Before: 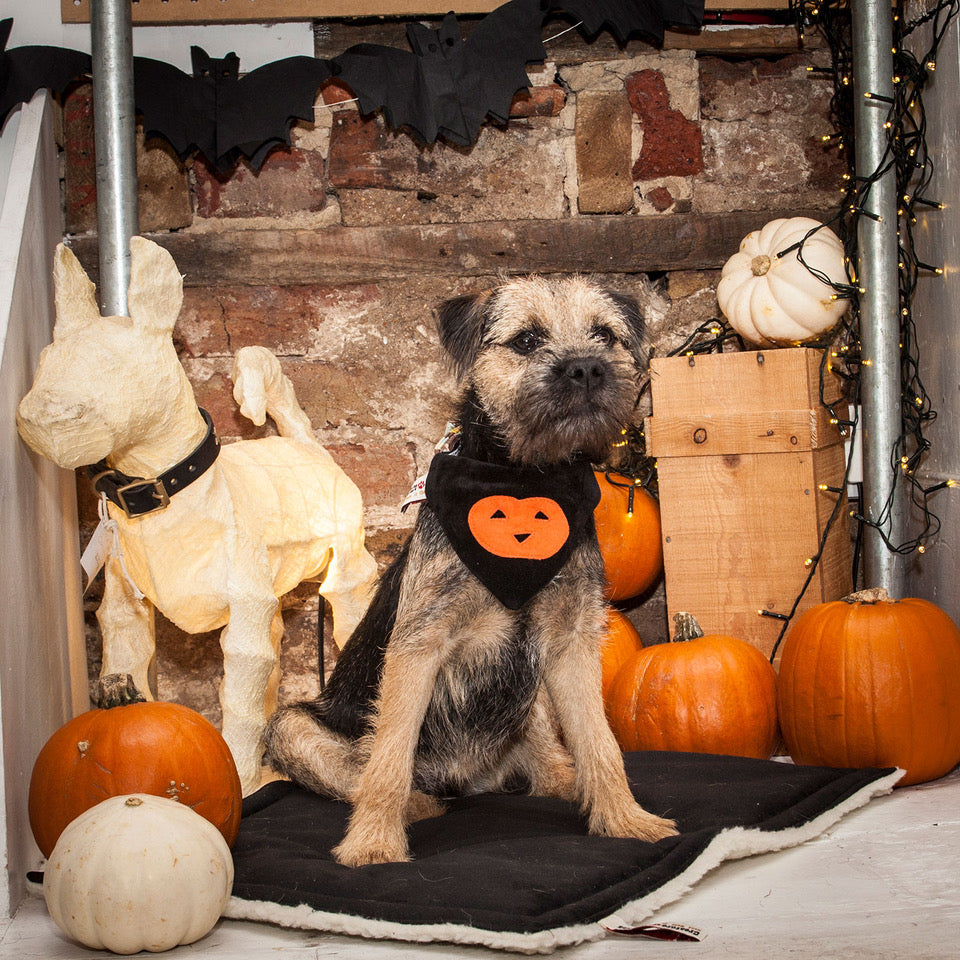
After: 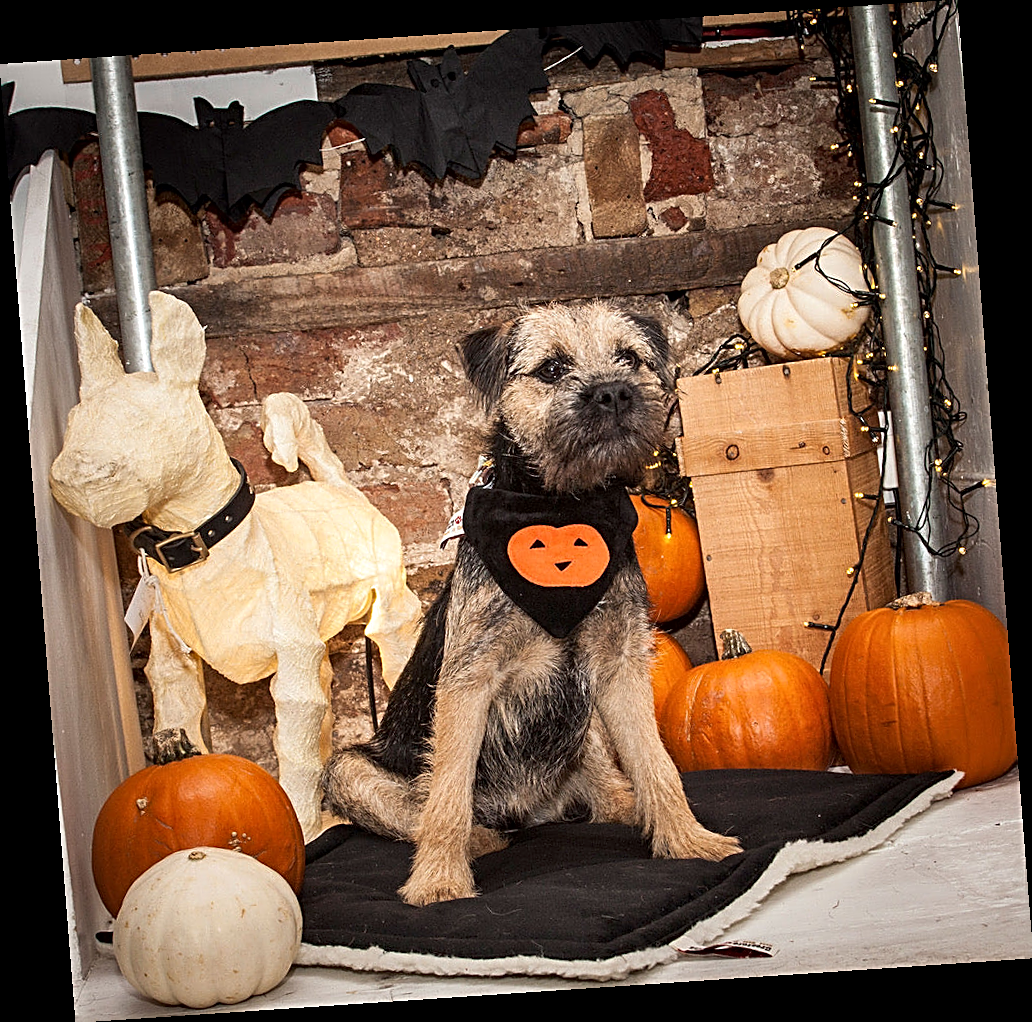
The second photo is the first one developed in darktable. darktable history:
local contrast: mode bilateral grid, contrast 20, coarseness 50, detail 120%, midtone range 0.2
sharpen: radius 2.543, amount 0.636
rotate and perspective: rotation -4.2°, shear 0.006, automatic cropping off
